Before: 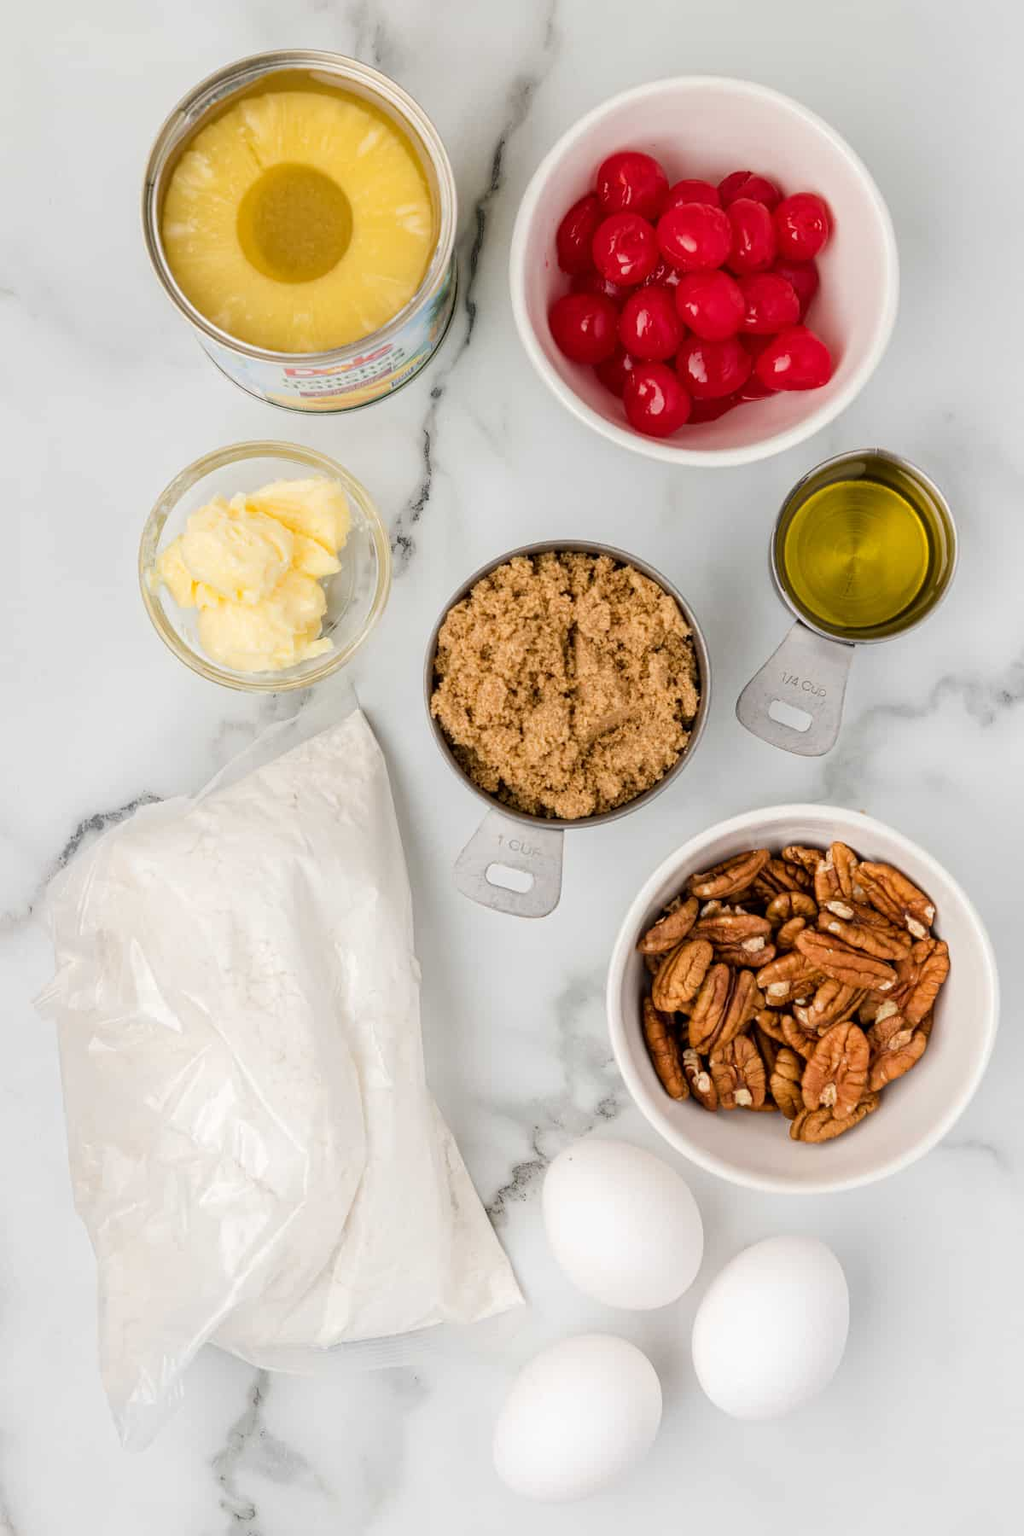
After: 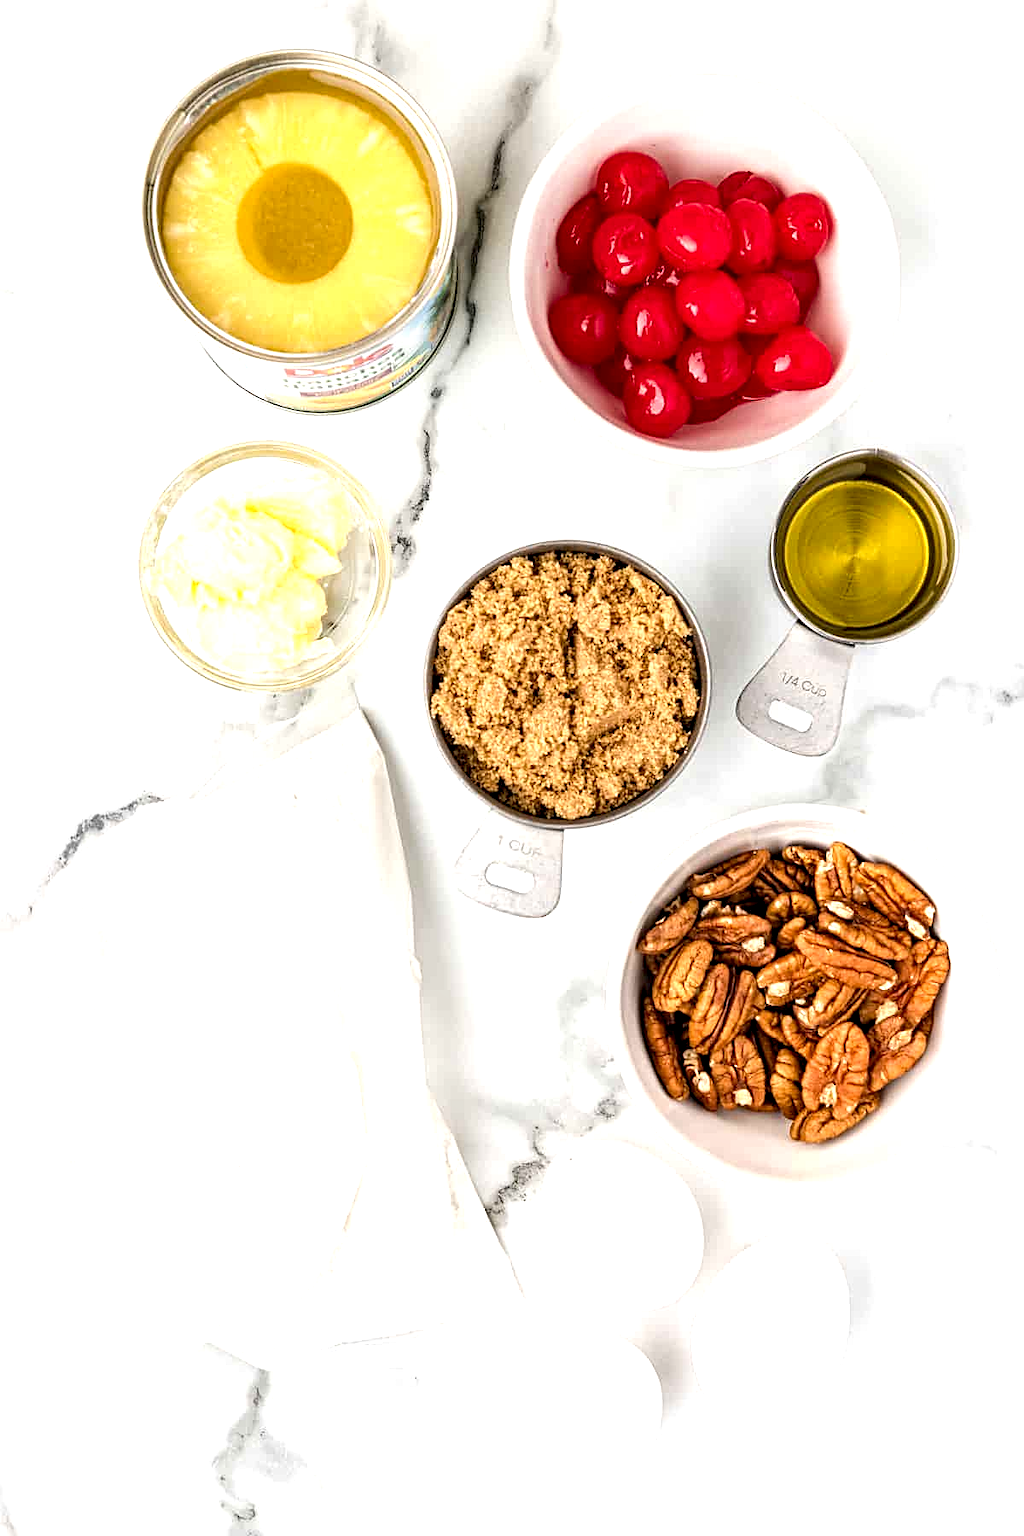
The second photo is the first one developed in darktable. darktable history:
local contrast: detail 135%, midtone range 0.745
sharpen: on, module defaults
exposure: black level correction 0, exposure 0.898 EV, compensate highlight preservation false
